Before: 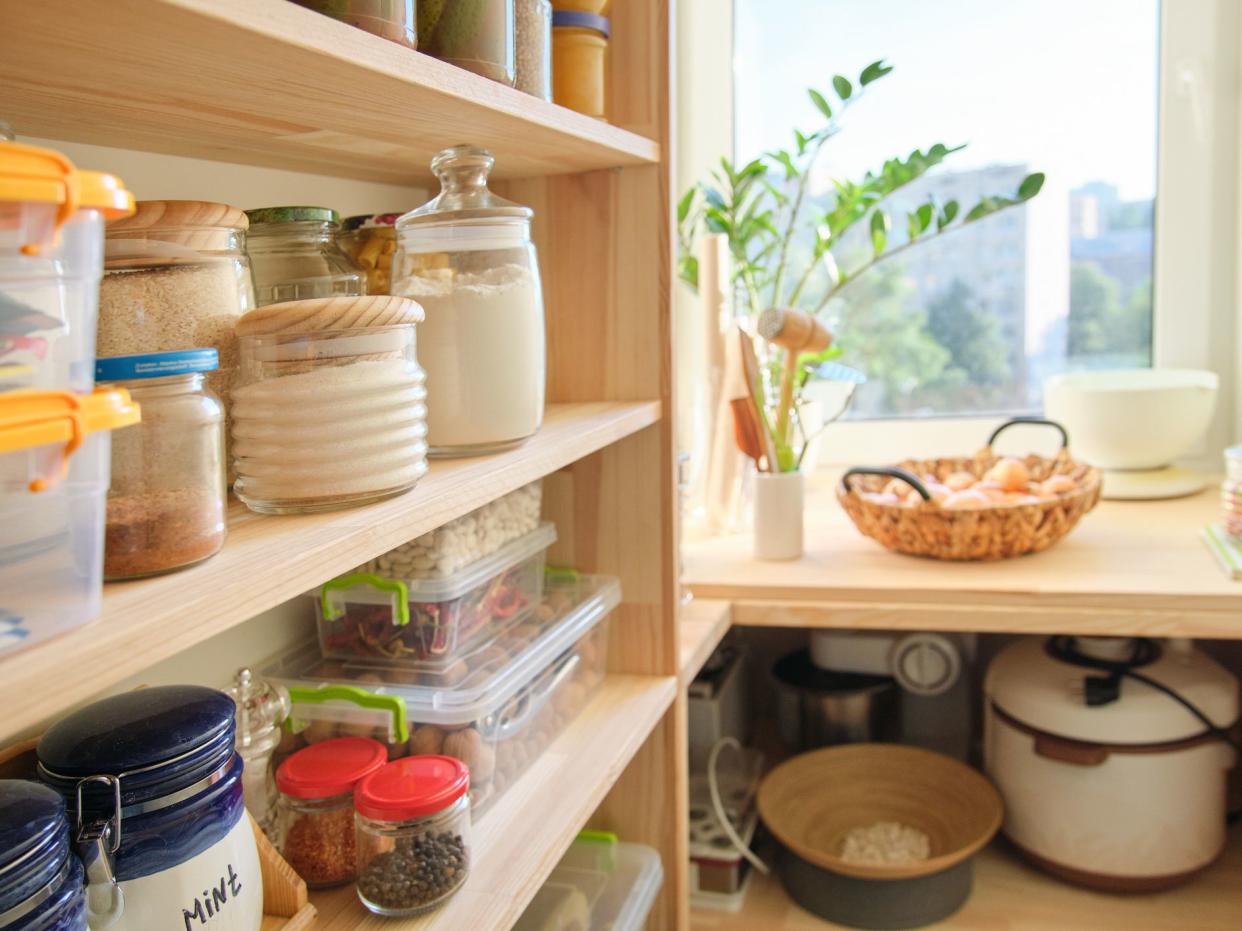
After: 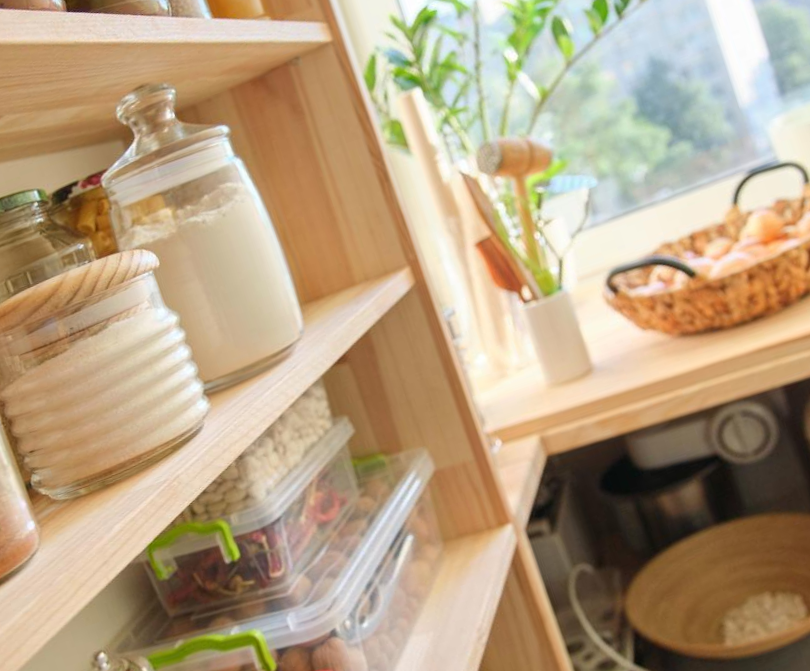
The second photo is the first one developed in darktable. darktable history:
crop and rotate: angle 18.42°, left 6.791%, right 3.745%, bottom 1.089%
